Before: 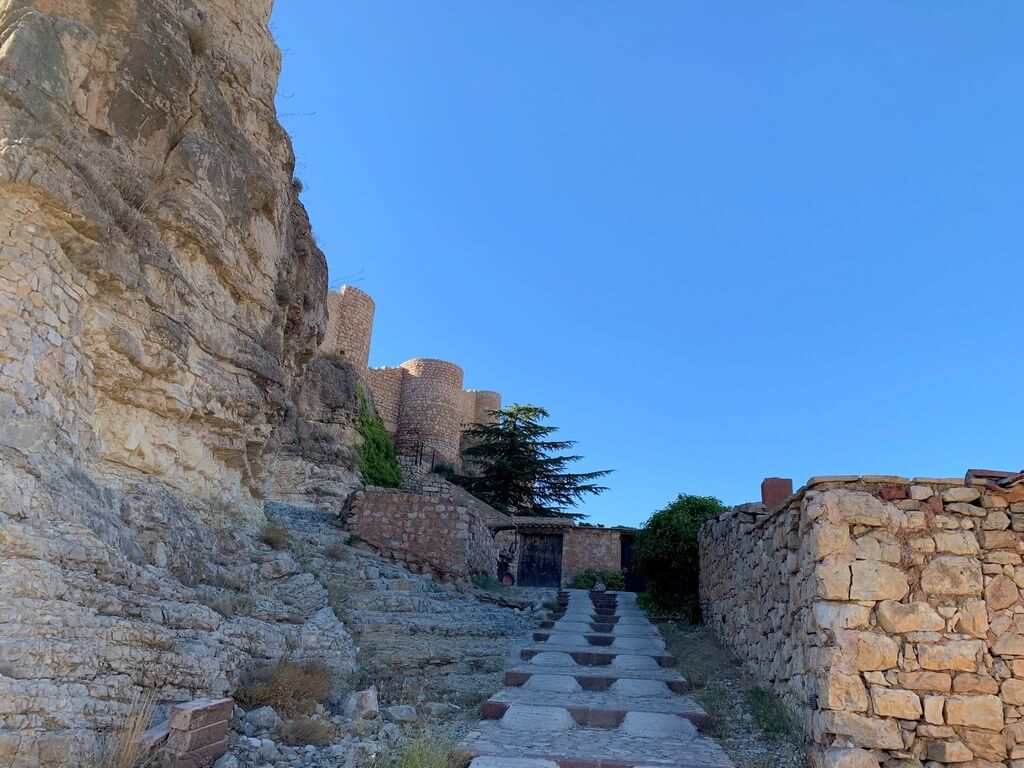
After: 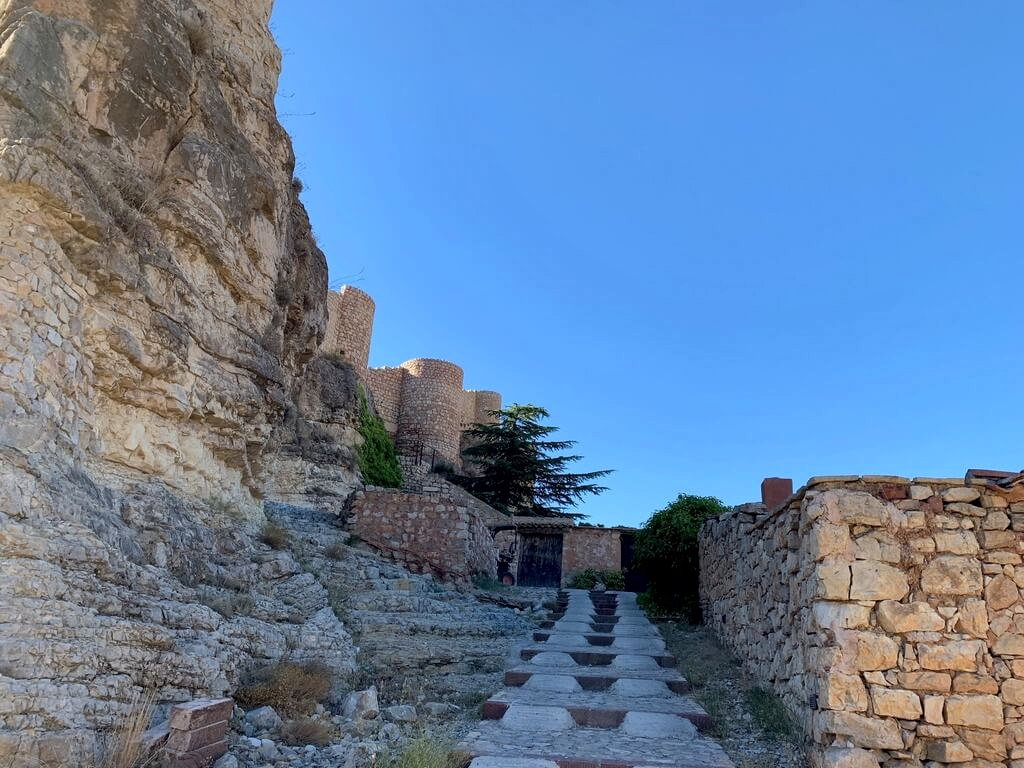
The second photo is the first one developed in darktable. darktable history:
local contrast: mode bilateral grid, contrast 21, coarseness 49, detail 132%, midtone range 0.2
